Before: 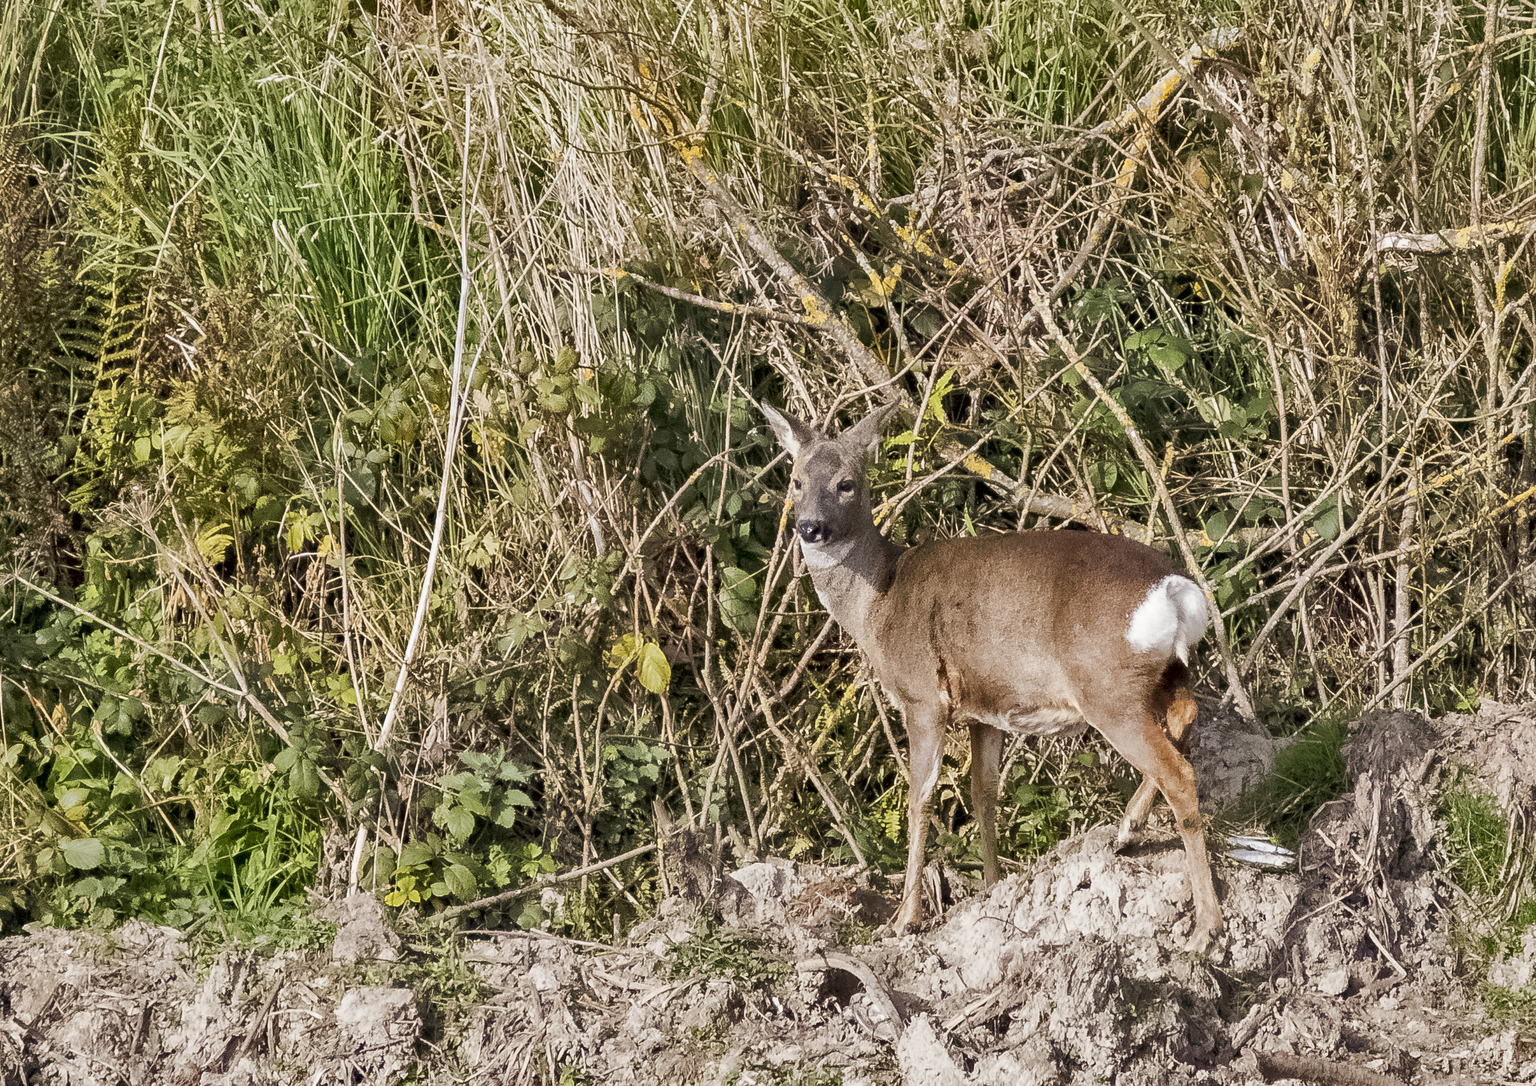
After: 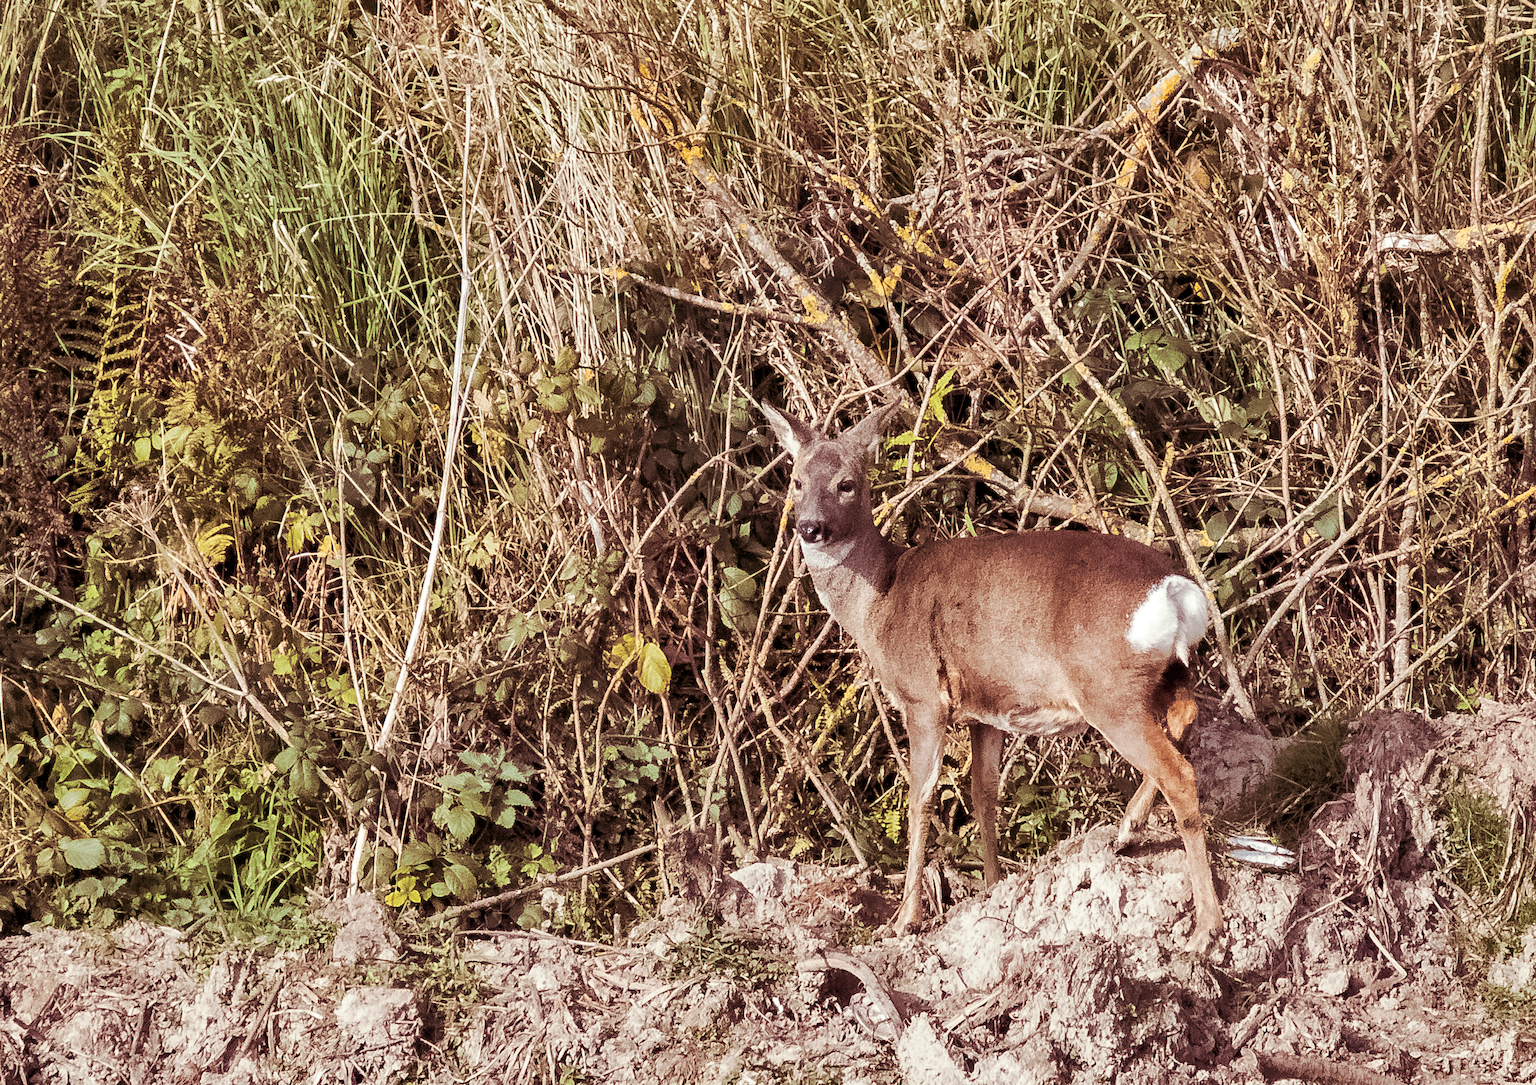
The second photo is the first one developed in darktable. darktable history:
exposure: exposure 0.127 EV, compensate highlight preservation false
split-toning: shadows › hue 360°
